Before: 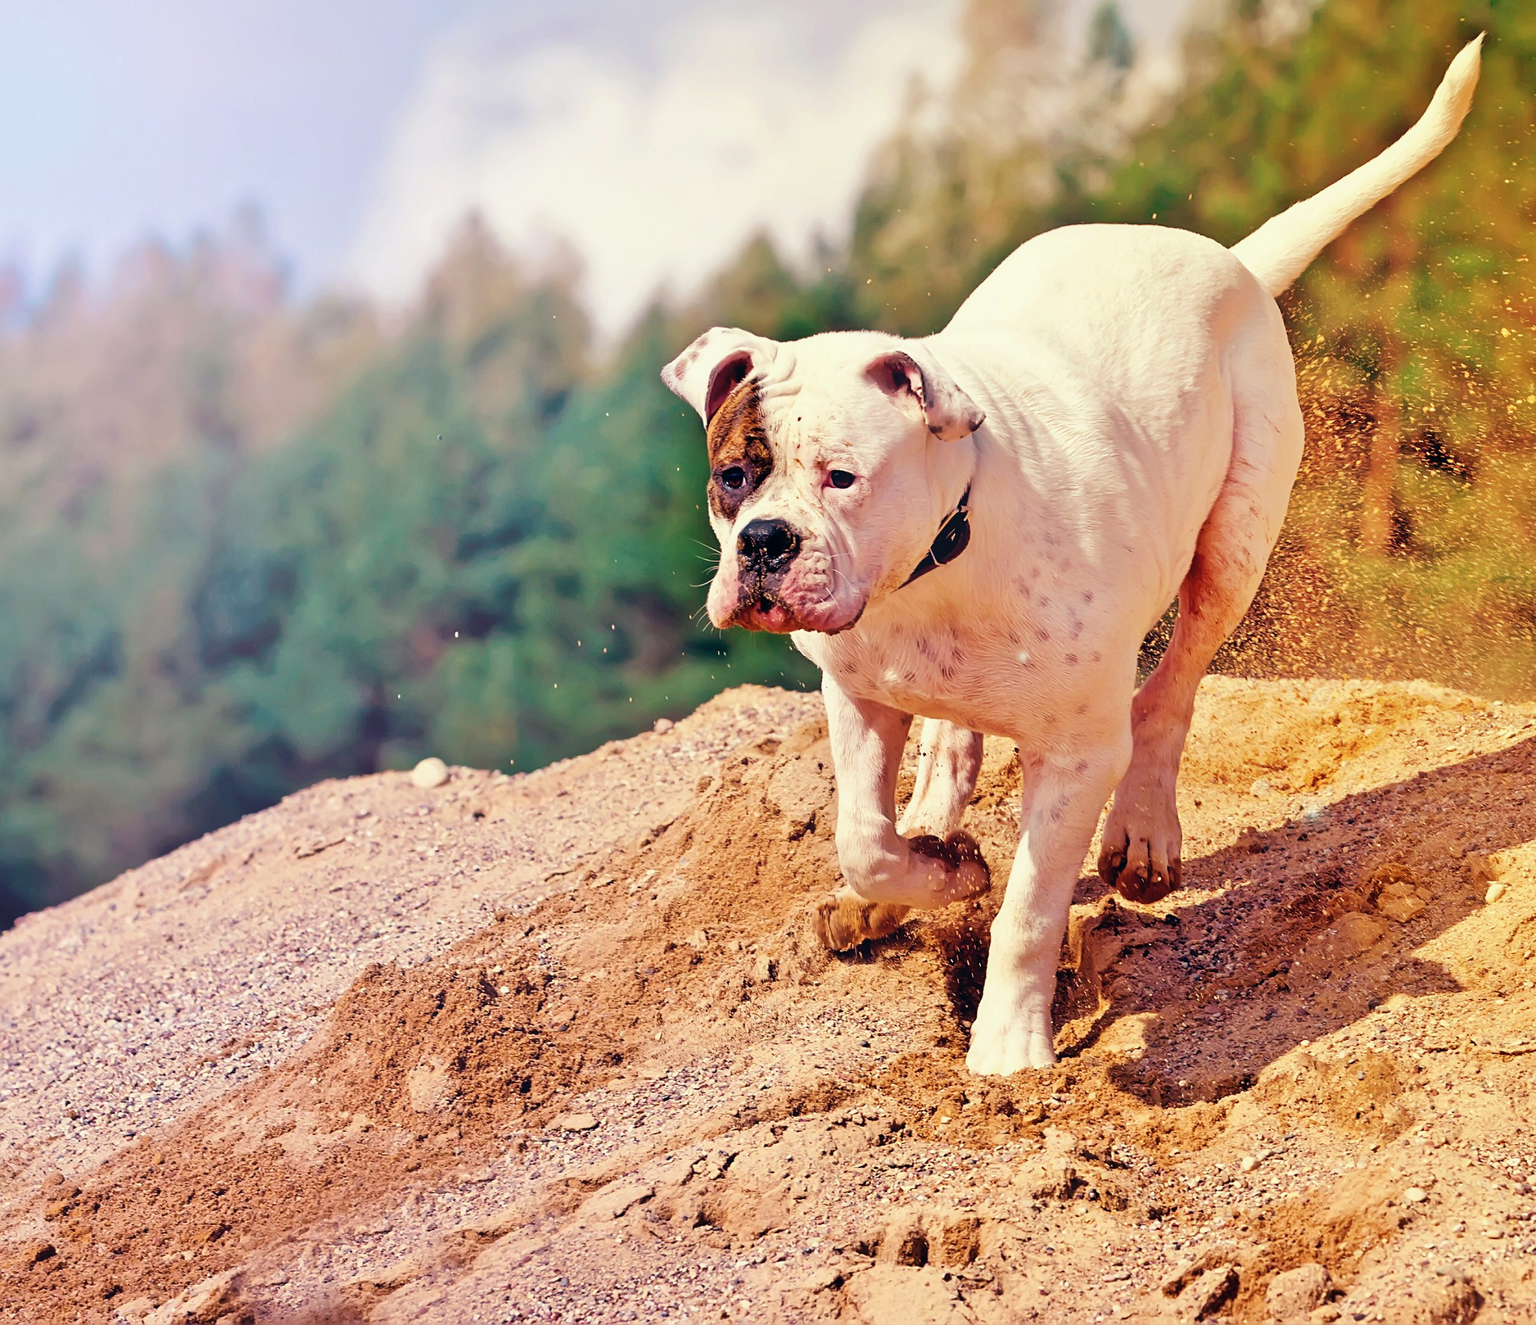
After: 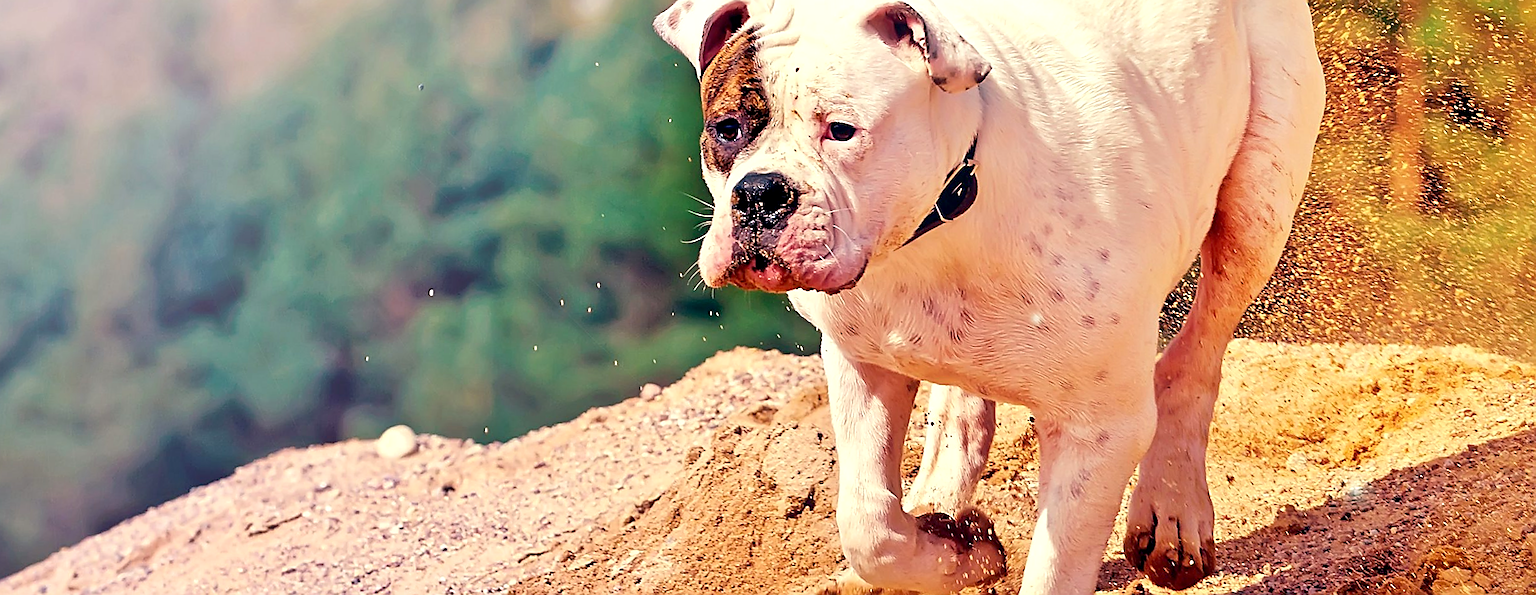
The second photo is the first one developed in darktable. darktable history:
crop and rotate: top 23.84%, bottom 34.294%
exposure: black level correction 0.005, exposure 0.286 EV, compensate highlight preservation false
rotate and perspective: rotation 0.215°, lens shift (vertical) -0.139, crop left 0.069, crop right 0.939, crop top 0.002, crop bottom 0.996
sharpen: radius 1.4, amount 1.25, threshold 0.7
